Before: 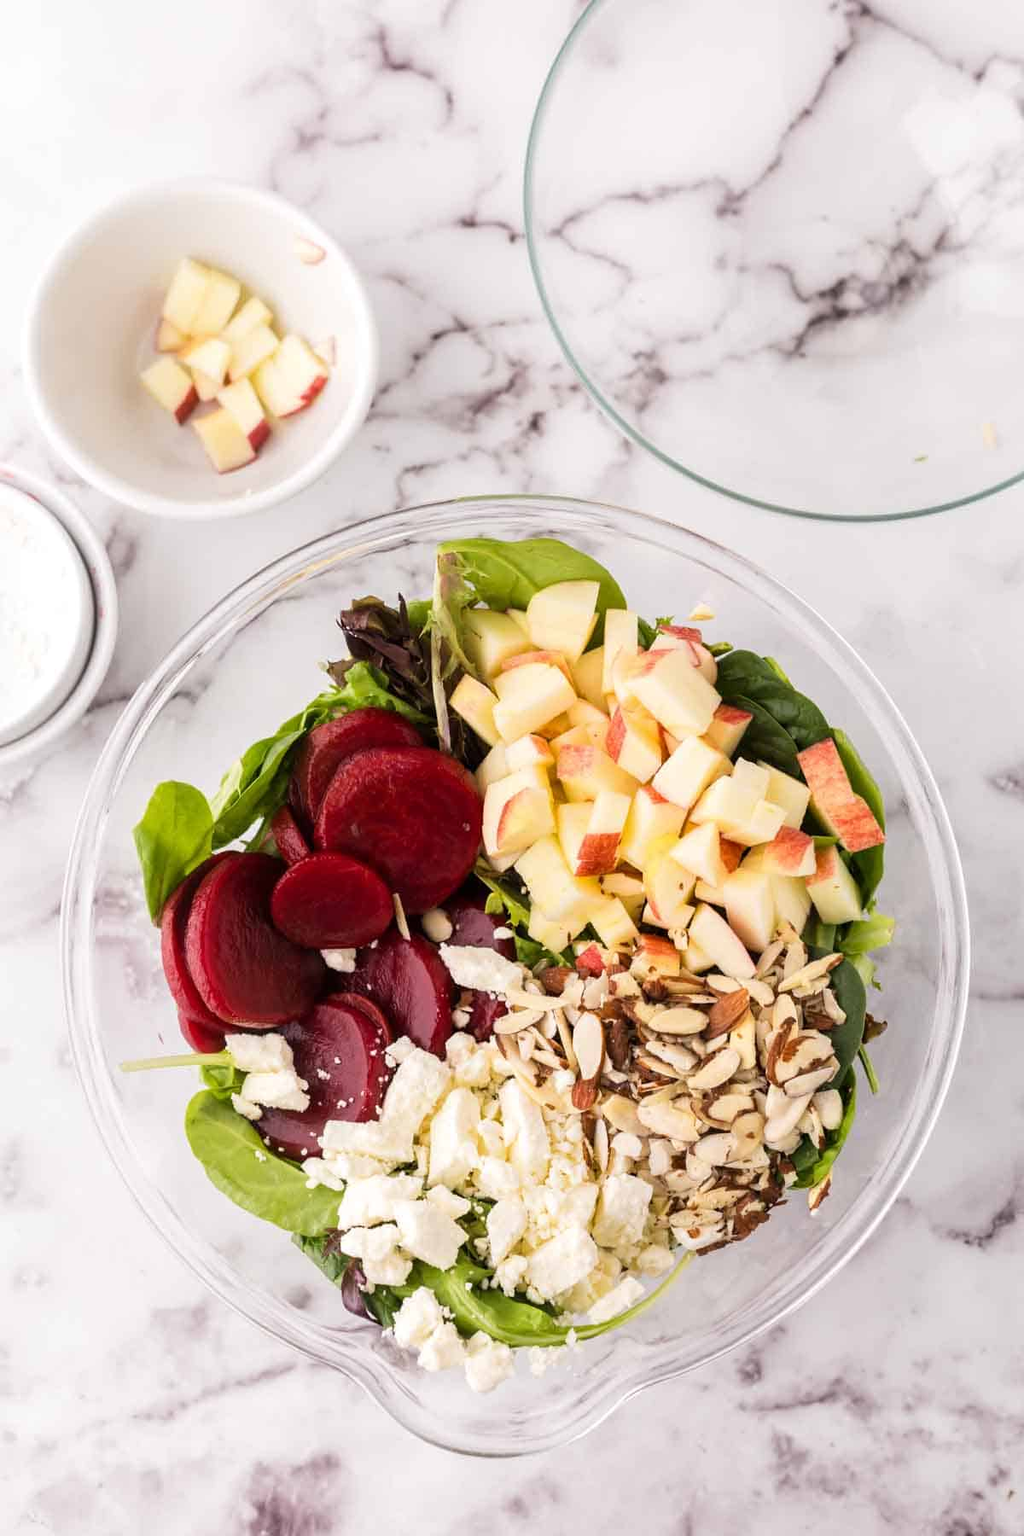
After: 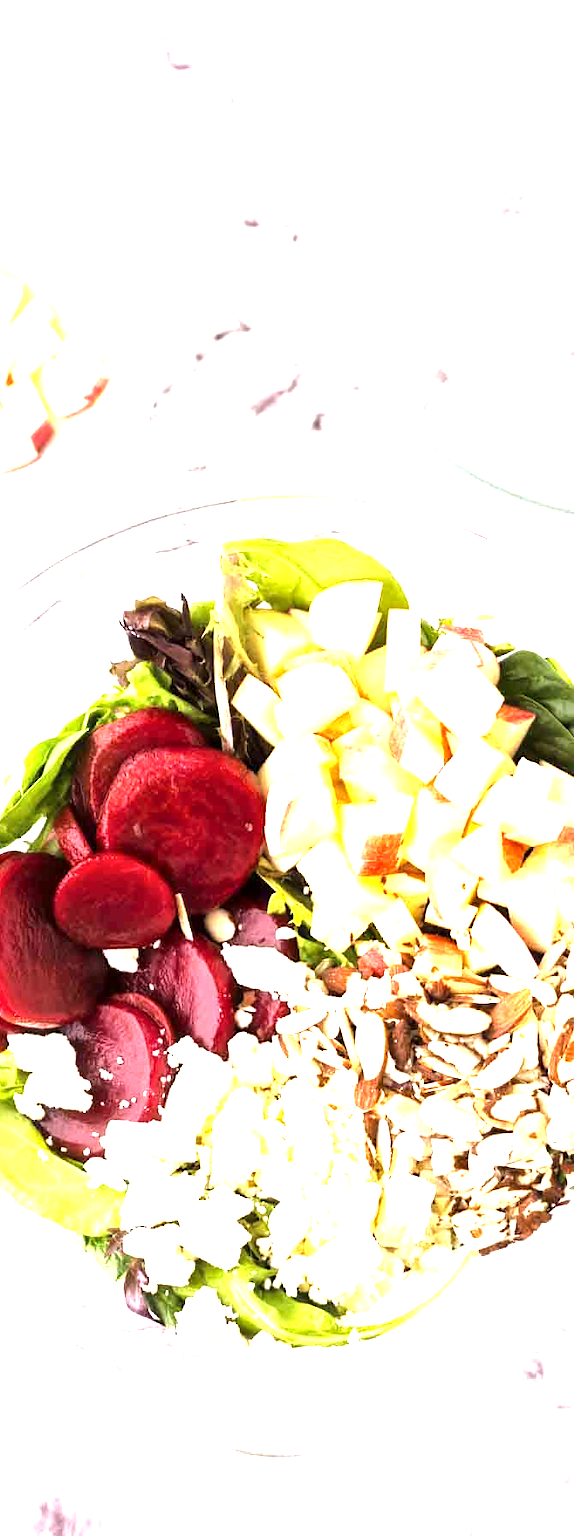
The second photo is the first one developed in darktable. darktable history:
crop: left 21.266%, right 22.601%
local contrast: mode bilateral grid, contrast 21, coarseness 50, detail 120%, midtone range 0.2
base curve: preserve colors none
exposure: black level correction 0, exposure 1.439 EV, compensate exposure bias true, compensate highlight preservation false
tone equalizer: -8 EV -0.398 EV, -7 EV -0.396 EV, -6 EV -0.367 EV, -5 EV -0.249 EV, -3 EV 0.204 EV, -2 EV 0.322 EV, -1 EV 0.368 EV, +0 EV 0.416 EV, edges refinement/feathering 500, mask exposure compensation -1.57 EV, preserve details no
